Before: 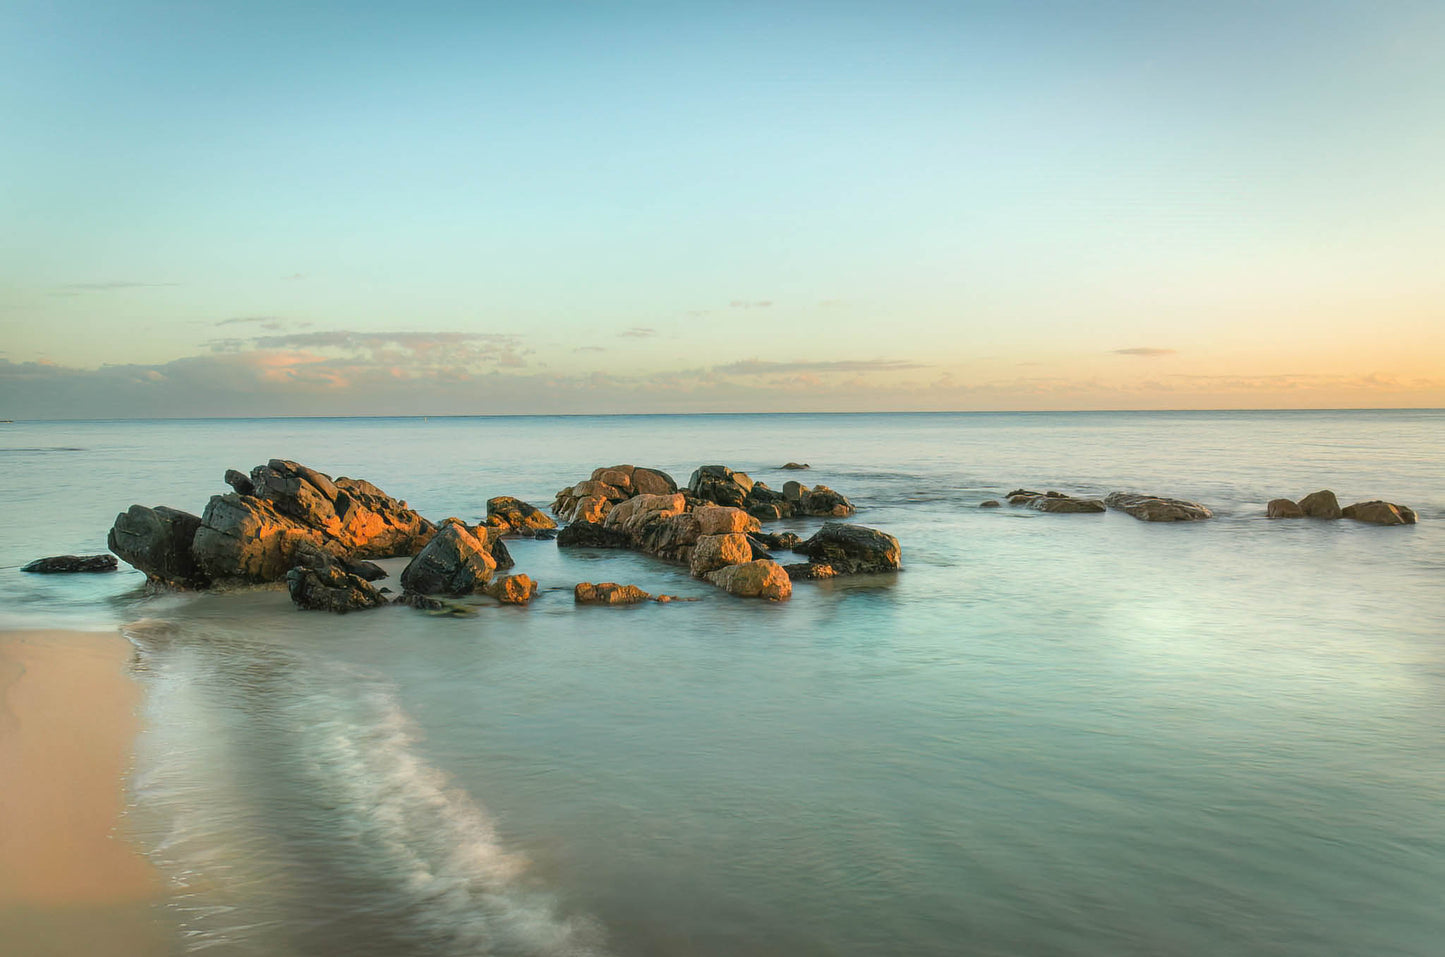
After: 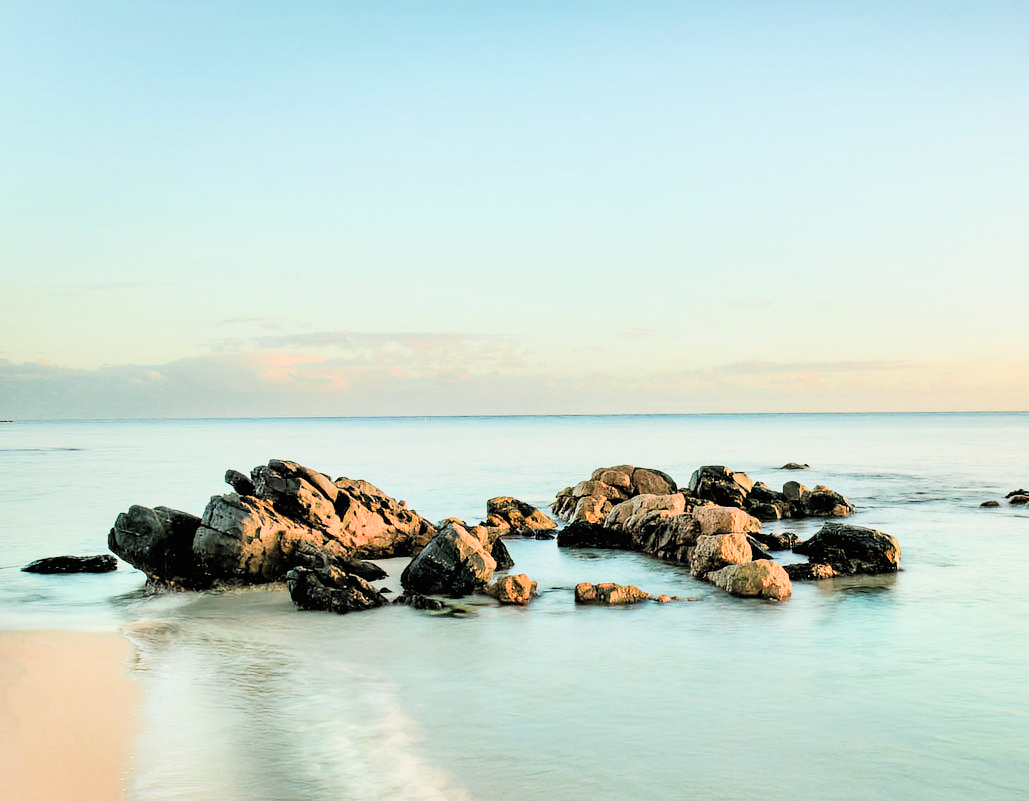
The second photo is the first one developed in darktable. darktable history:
crop: right 28.734%, bottom 16.284%
contrast equalizer: octaves 7, y [[0.609, 0.611, 0.615, 0.613, 0.607, 0.603], [0.504, 0.498, 0.496, 0.499, 0.506, 0.516], [0 ×6], [0 ×6], [0 ×6]]
contrast brightness saturation: contrast 0.143, brightness 0.216
filmic rgb: black relative exposure -7.09 EV, white relative exposure 5.34 EV, hardness 3.02
exposure: black level correction 0, exposure 1.097 EV, compensate exposure bias true, compensate highlight preservation false
